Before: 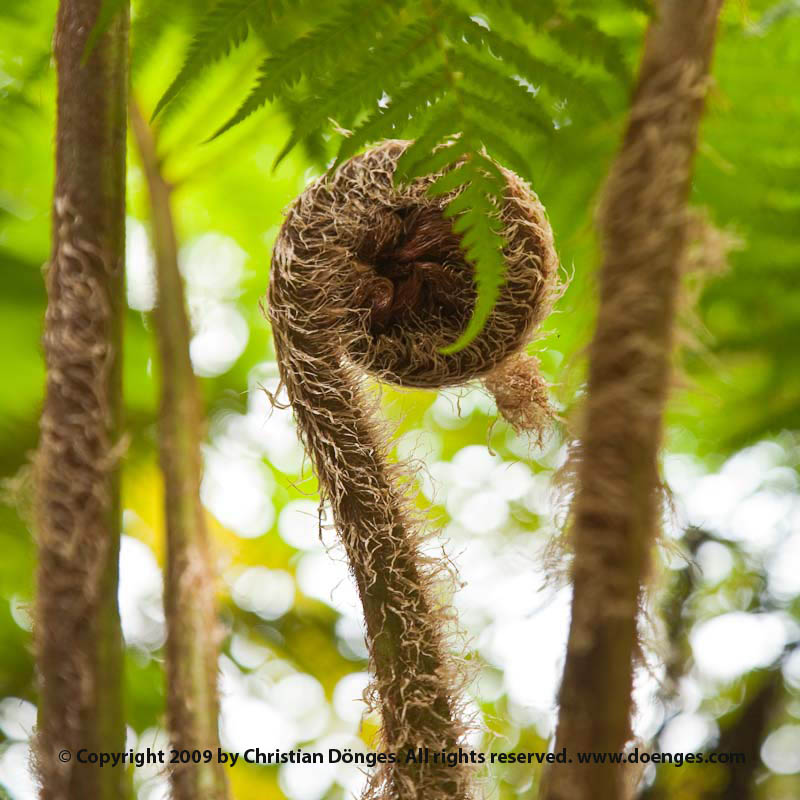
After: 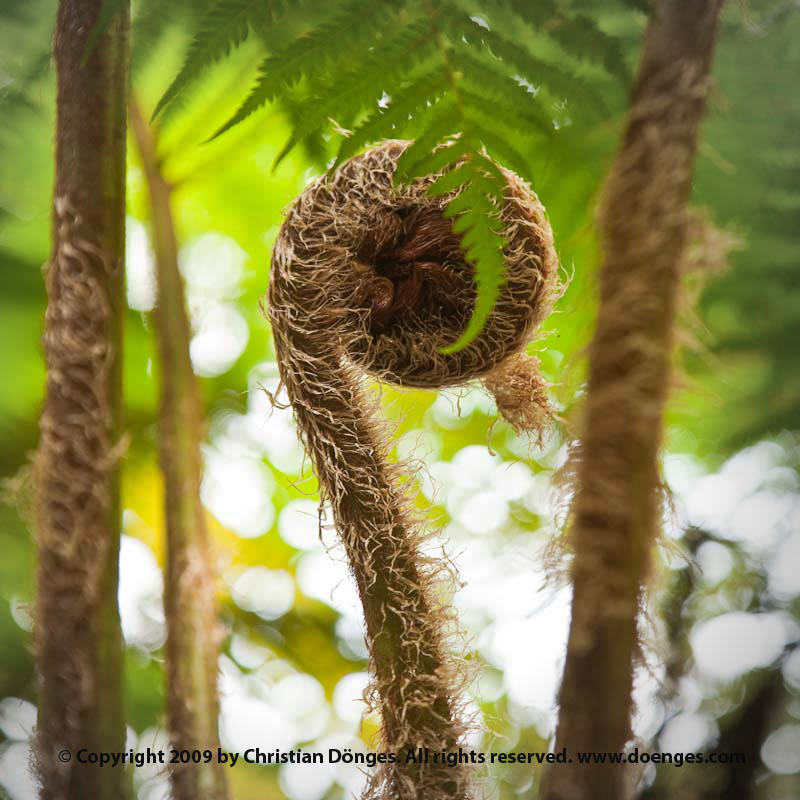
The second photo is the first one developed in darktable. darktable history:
color correction: highlights b* 0.026
vignetting: center (-0.12, -0.007)
